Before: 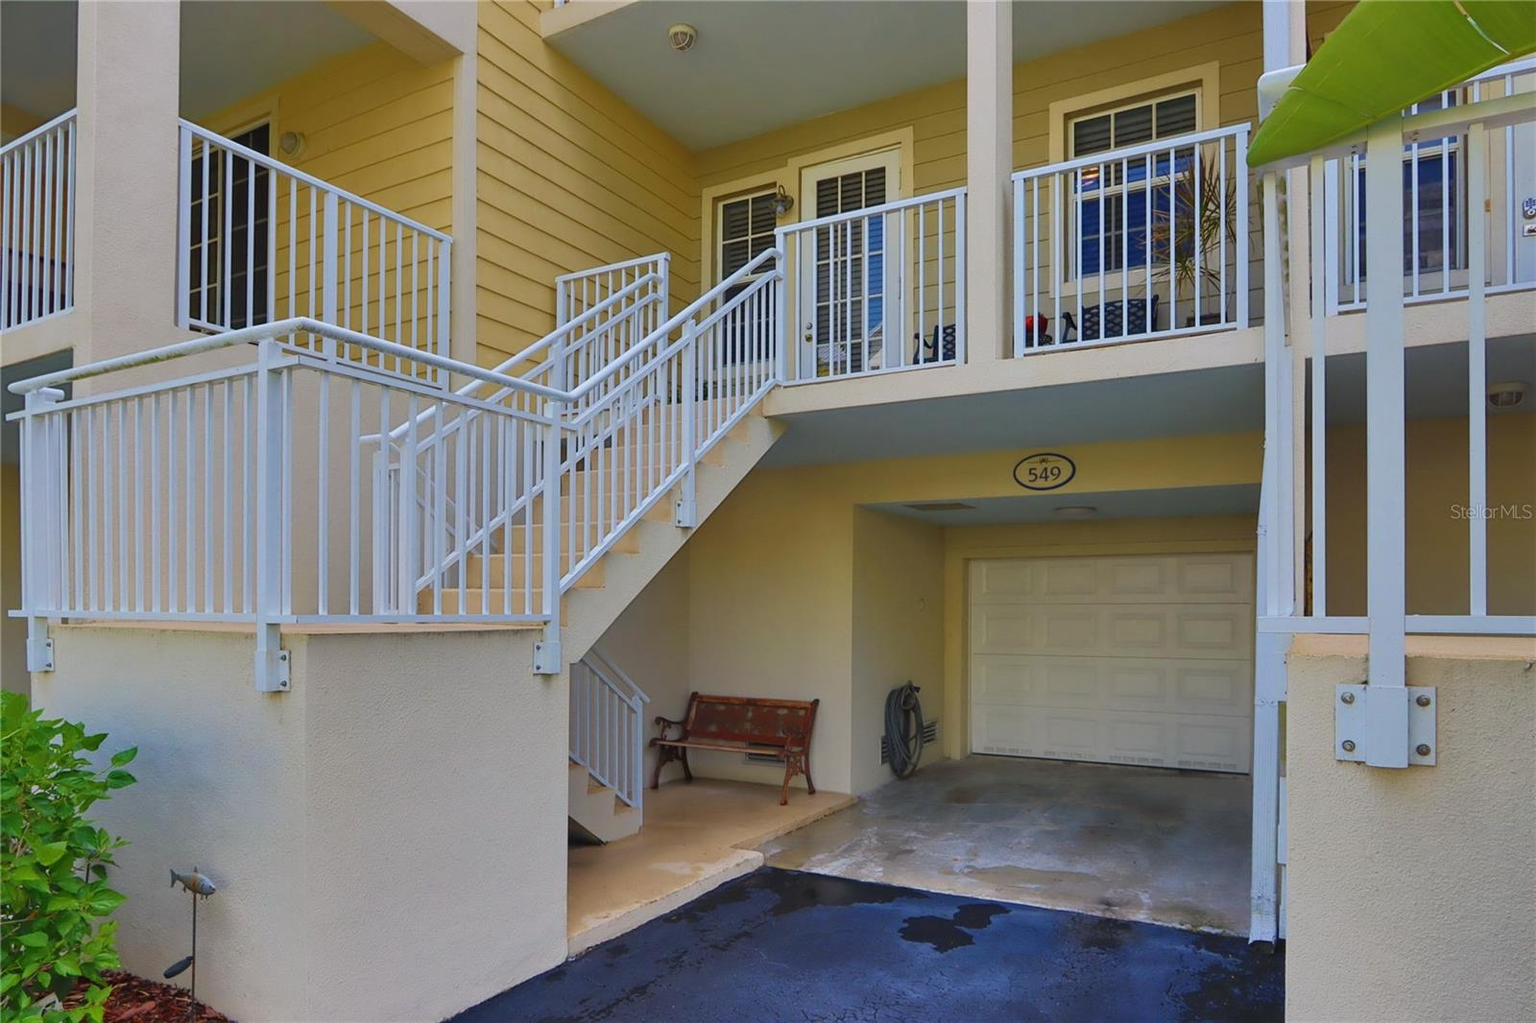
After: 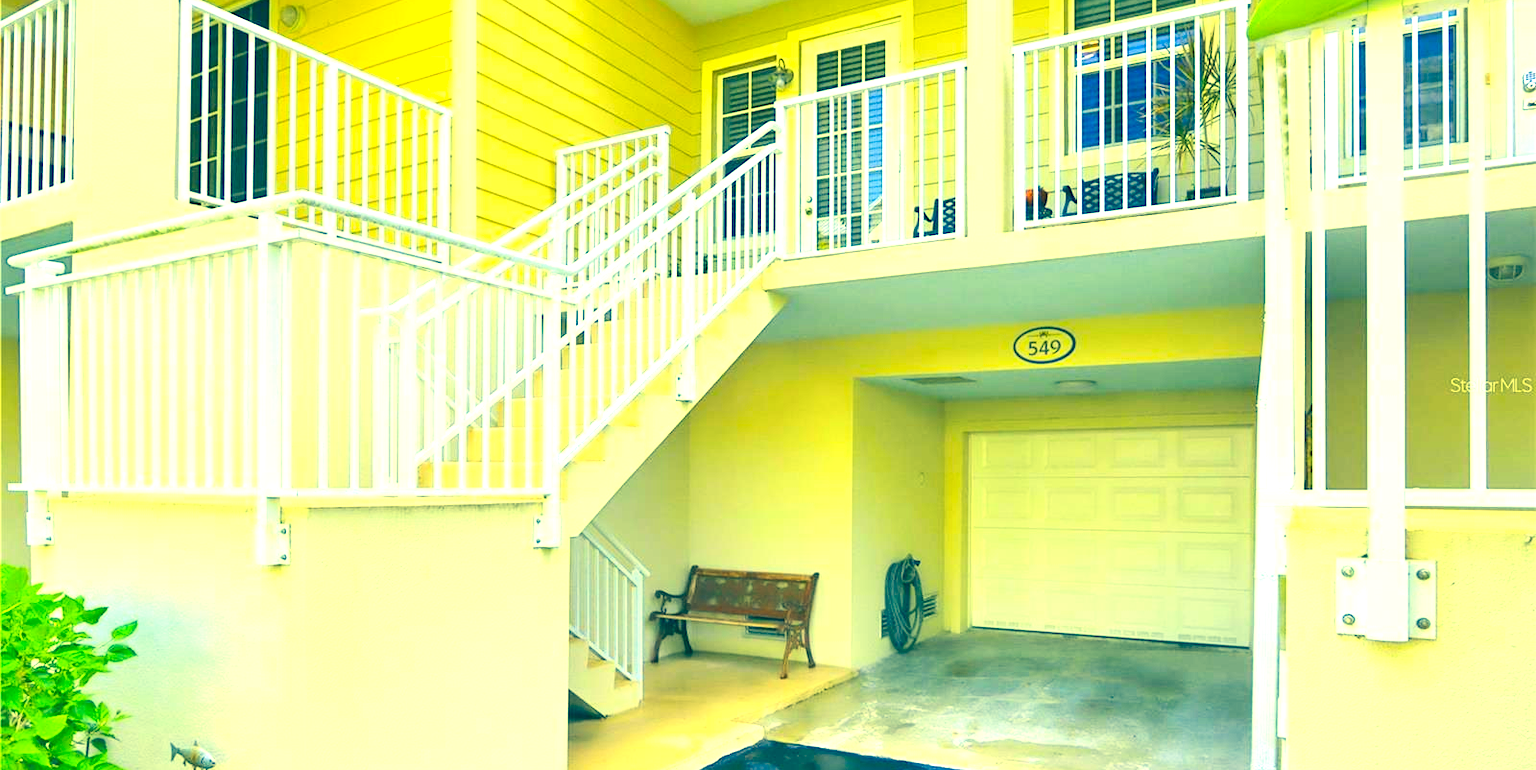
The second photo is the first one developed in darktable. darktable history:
contrast brightness saturation: contrast 0.154, brightness 0.049
exposure: black level correction 0, exposure 2.097 EV, compensate highlight preservation false
crop and rotate: top 12.444%, bottom 12.18%
color correction: highlights a* -16.29, highlights b* 39.7, shadows a* -39.38, shadows b* -25.61
